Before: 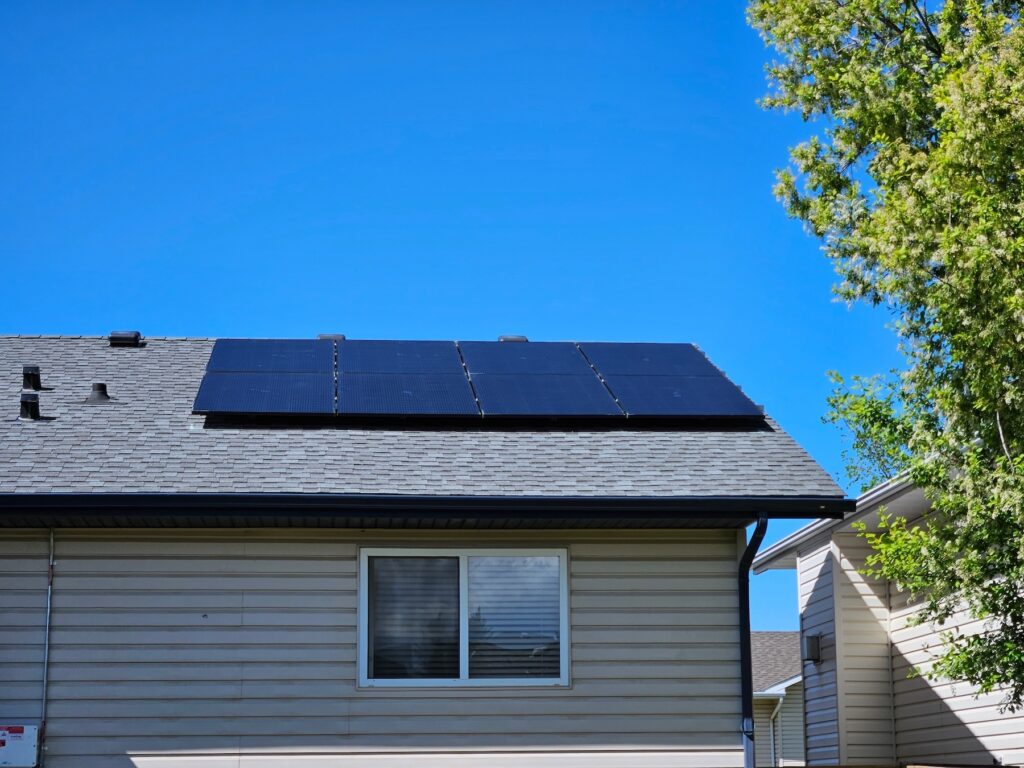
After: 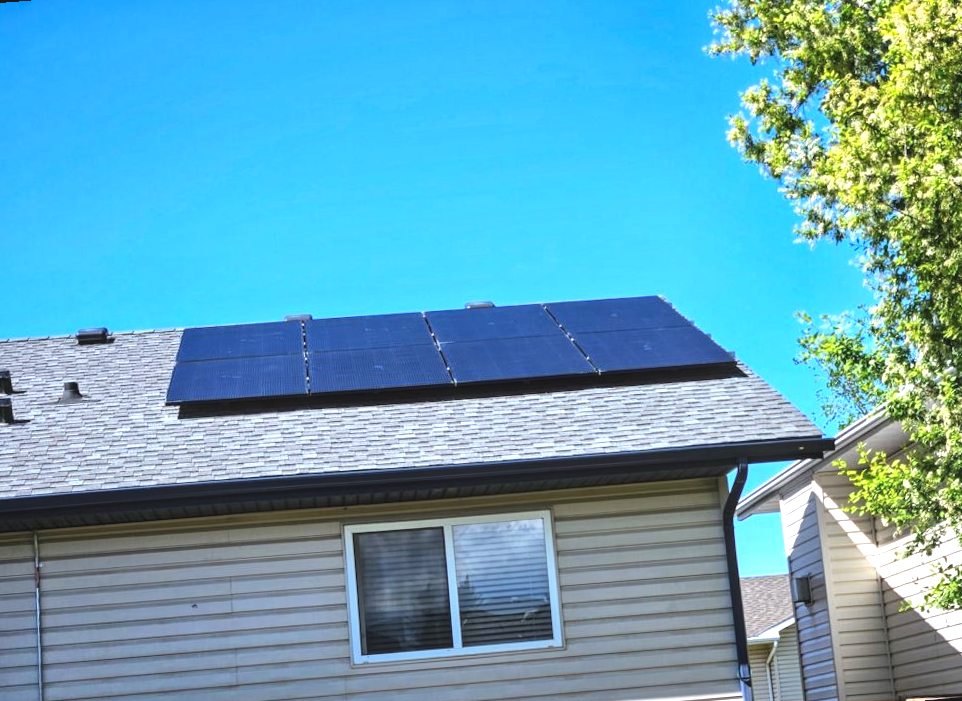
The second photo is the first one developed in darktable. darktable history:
local contrast: detail 130%
exposure: black level correction -0.005, exposure 1 EV, compensate highlight preservation false
rotate and perspective: rotation -4.57°, crop left 0.054, crop right 0.944, crop top 0.087, crop bottom 0.914
